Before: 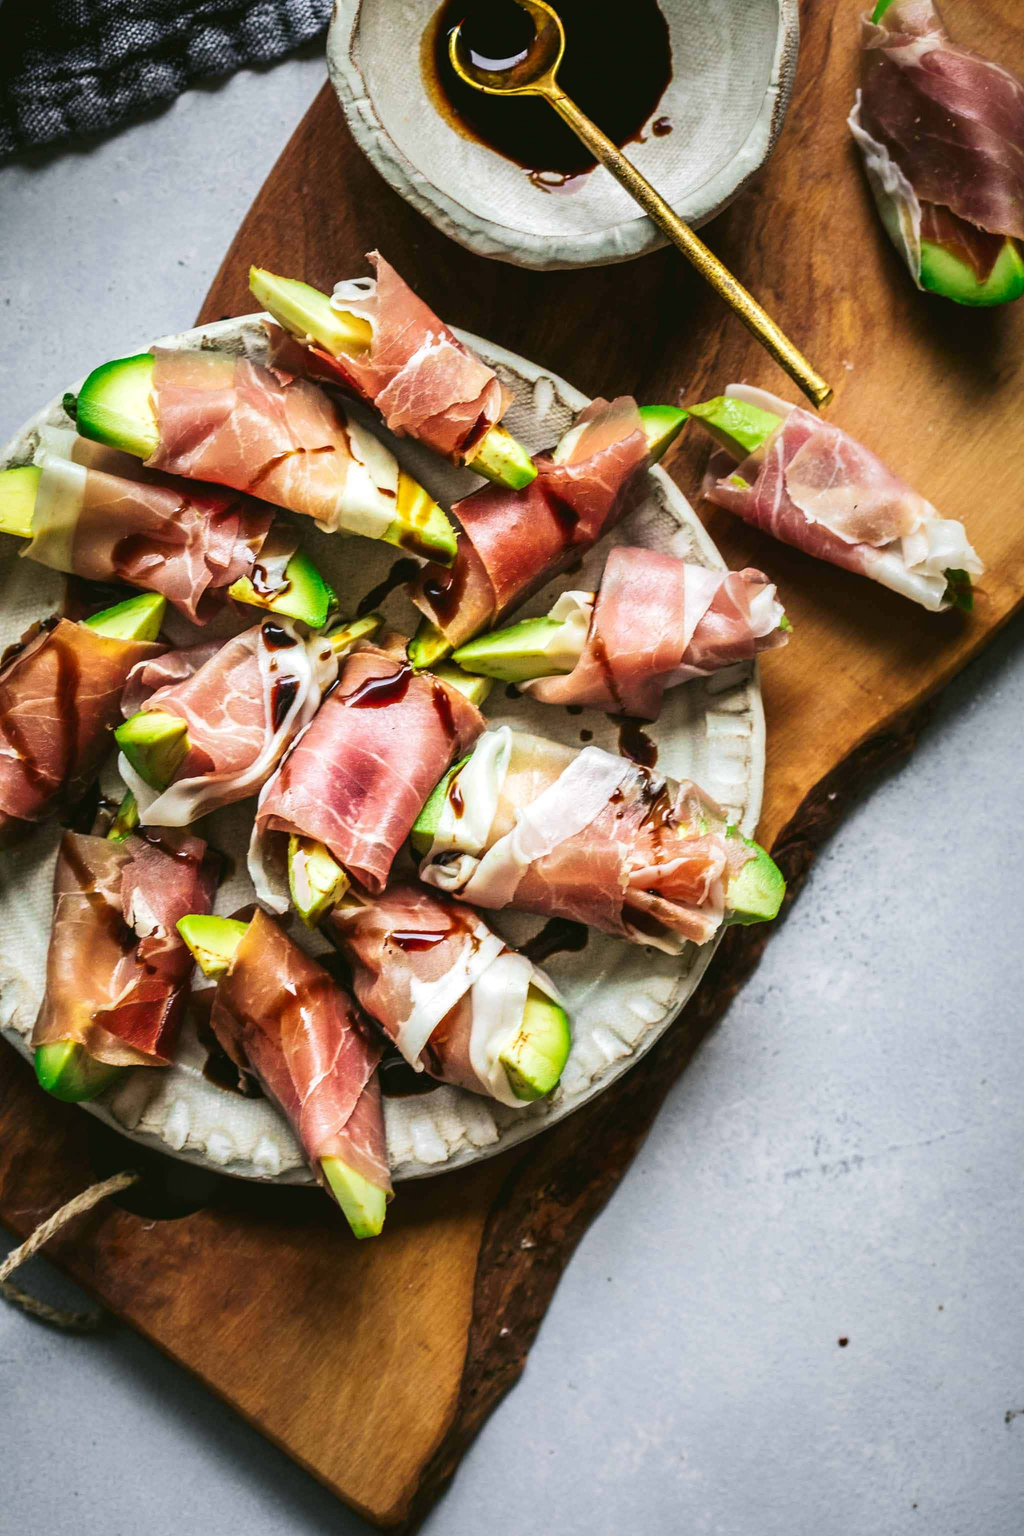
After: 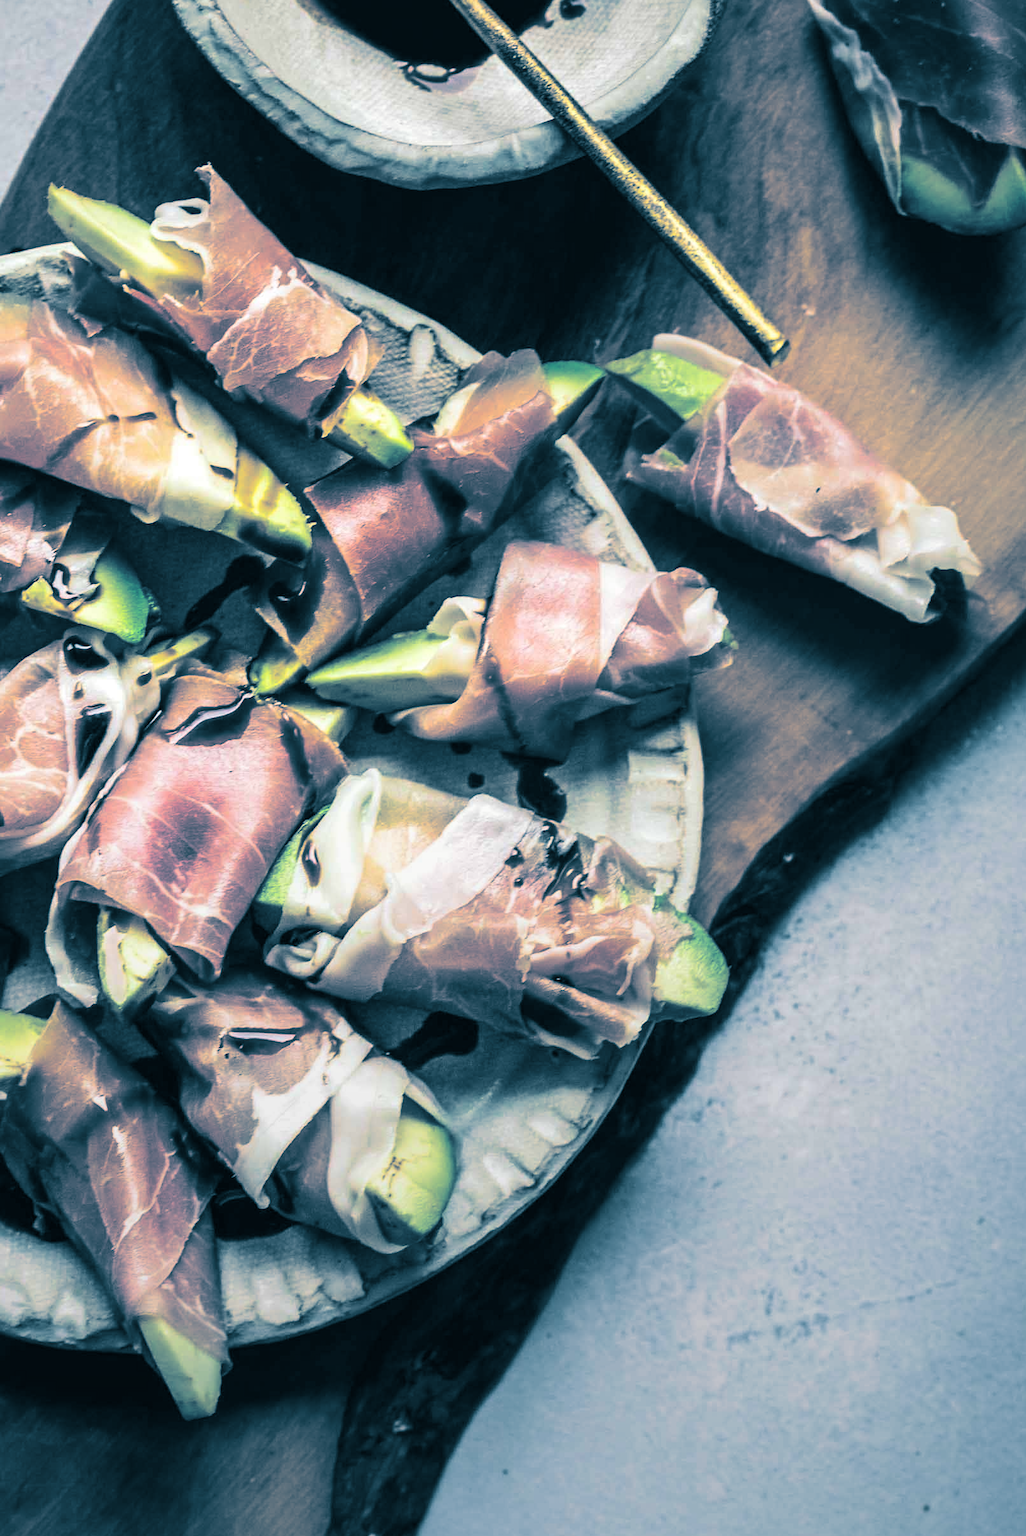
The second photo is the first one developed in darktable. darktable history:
white balance: emerald 1
graduated density: rotation -180°, offset 24.95
split-toning: shadows › hue 212.4°, balance -70
crop and rotate: left 20.74%, top 7.912%, right 0.375%, bottom 13.378%
